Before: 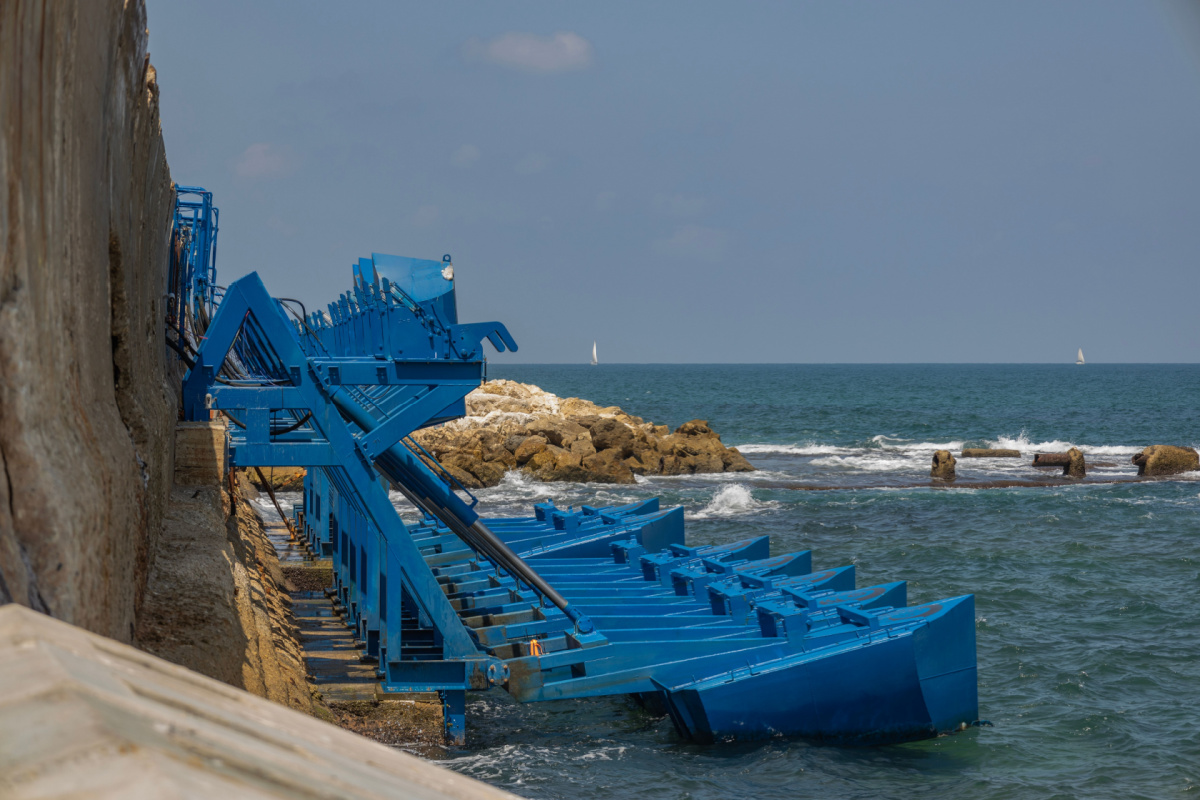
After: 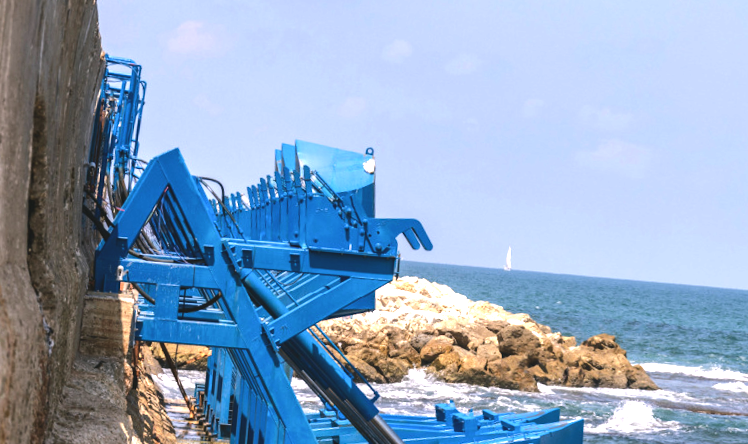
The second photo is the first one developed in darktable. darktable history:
color balance rgb: shadows lift › chroma 2%, shadows lift › hue 135.47°, highlights gain › chroma 2%, highlights gain › hue 291.01°, global offset › luminance 0.5%, perceptual saturation grading › global saturation -10.8%, perceptual saturation grading › highlights -26.83%, perceptual saturation grading › shadows 21.25%, perceptual brilliance grading › highlights 17.77%, perceptual brilliance grading › mid-tones 31.71%, perceptual brilliance grading › shadows -31.01%, global vibrance 24.91%
exposure: black level correction -0.005, exposure 1 EV, compensate highlight preservation false
white balance: red 1.05, blue 1.072
crop and rotate: angle -4.99°, left 2.122%, top 6.945%, right 27.566%, bottom 30.519%
color correction: highlights a* -2.68, highlights b* 2.57
